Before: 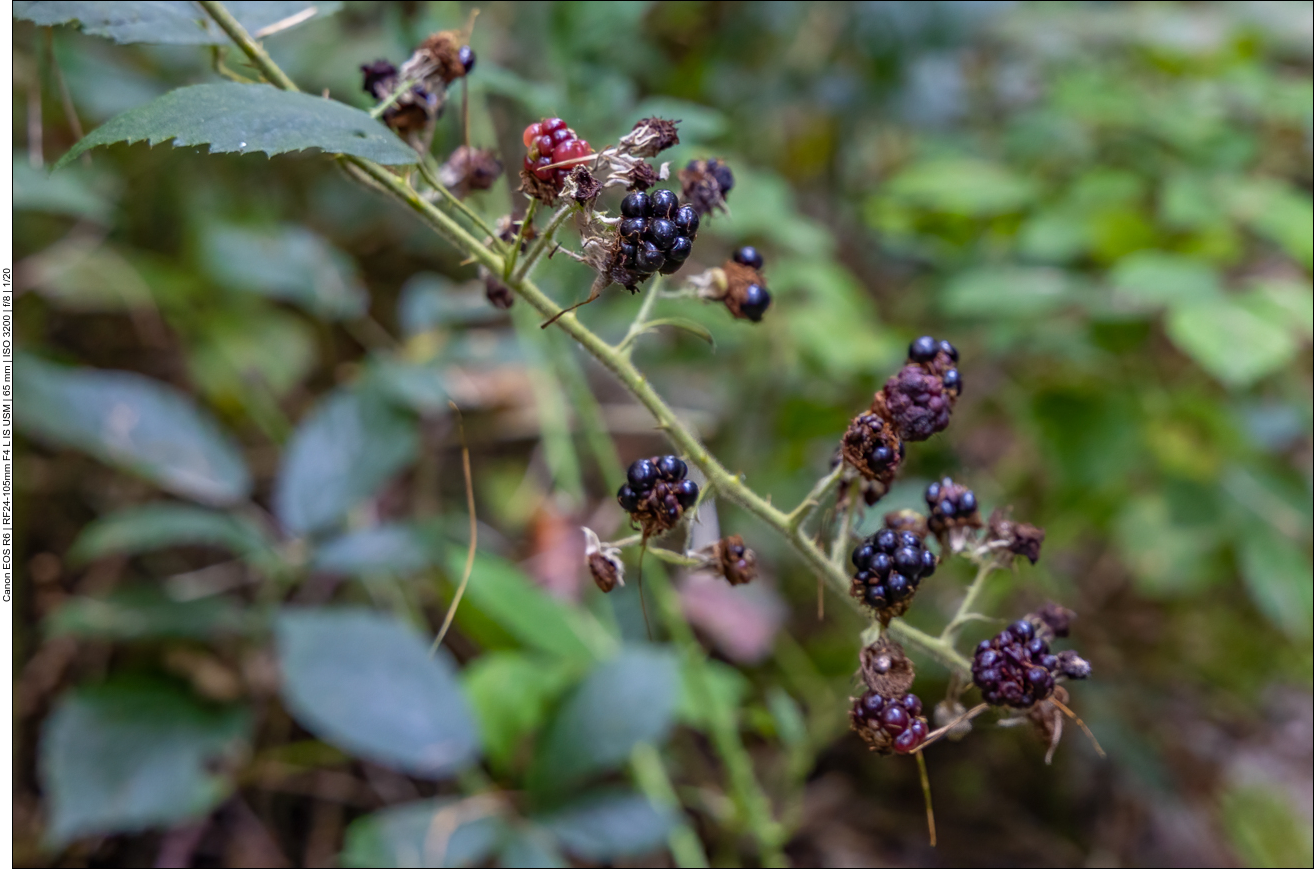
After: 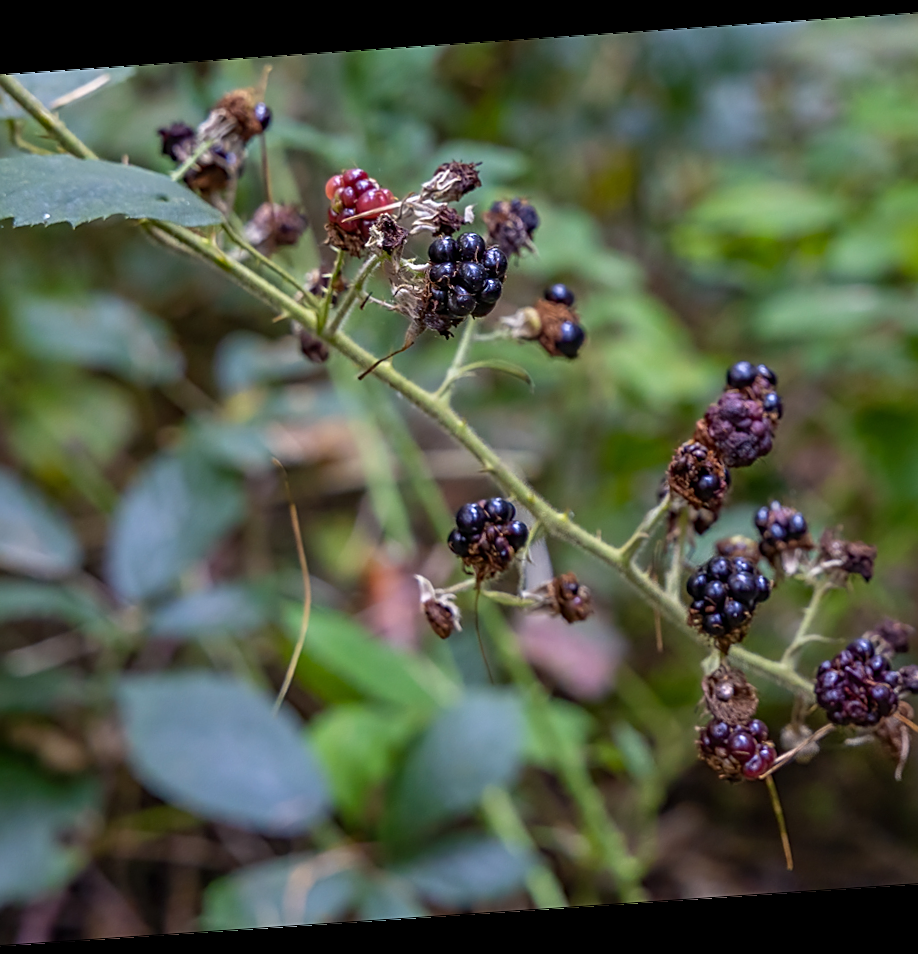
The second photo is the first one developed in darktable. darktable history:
crop and rotate: left 15.055%, right 18.278%
rotate and perspective: rotation -4.2°, shear 0.006, automatic cropping off
sharpen: on, module defaults
